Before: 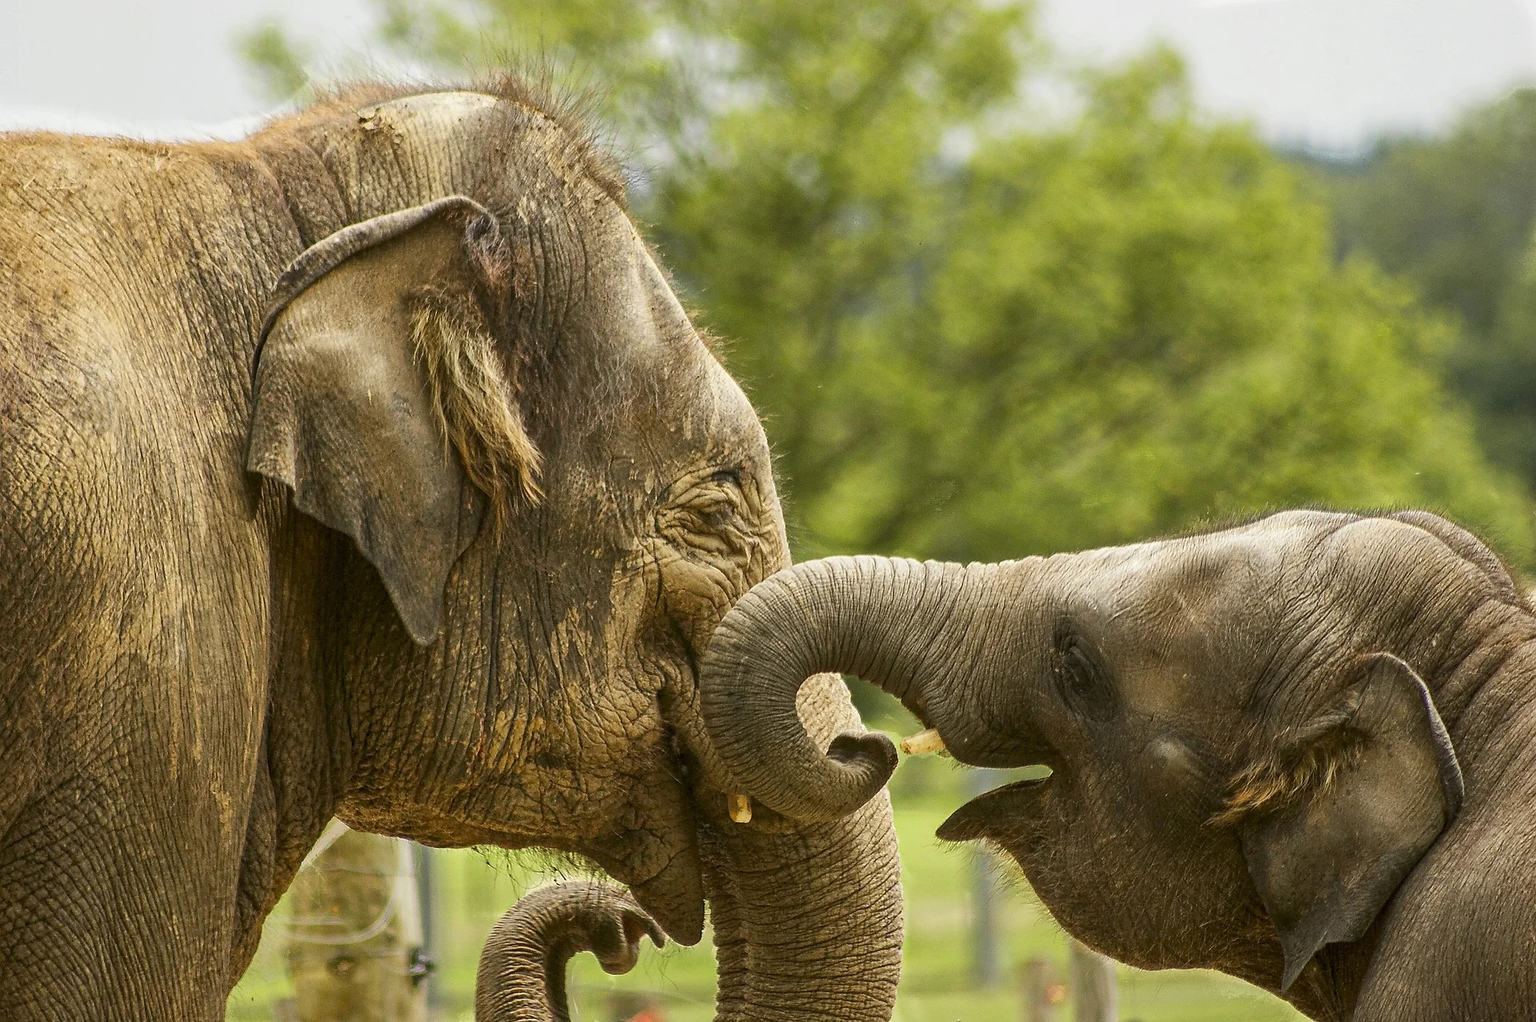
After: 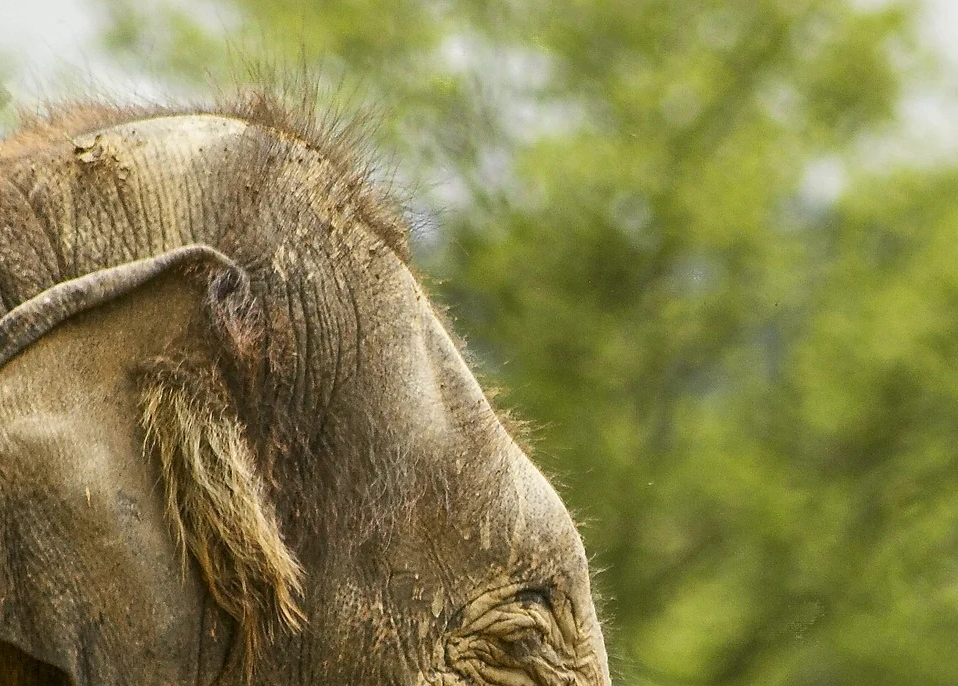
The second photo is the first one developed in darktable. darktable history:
crop: left 19.529%, right 30.531%, bottom 46.268%
